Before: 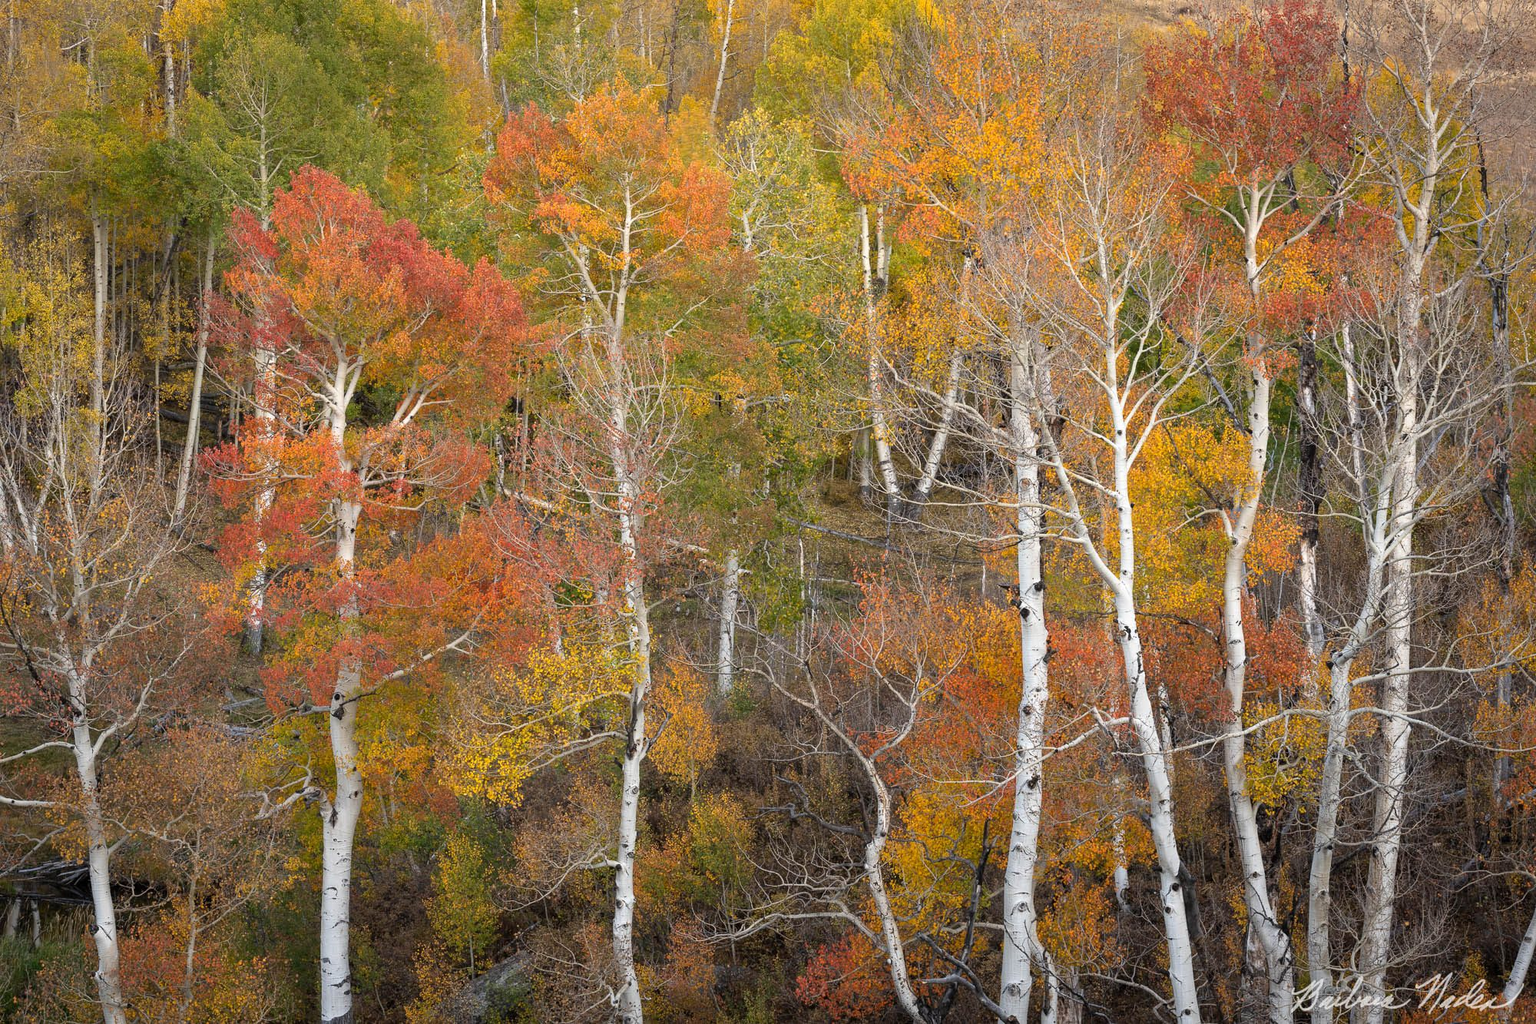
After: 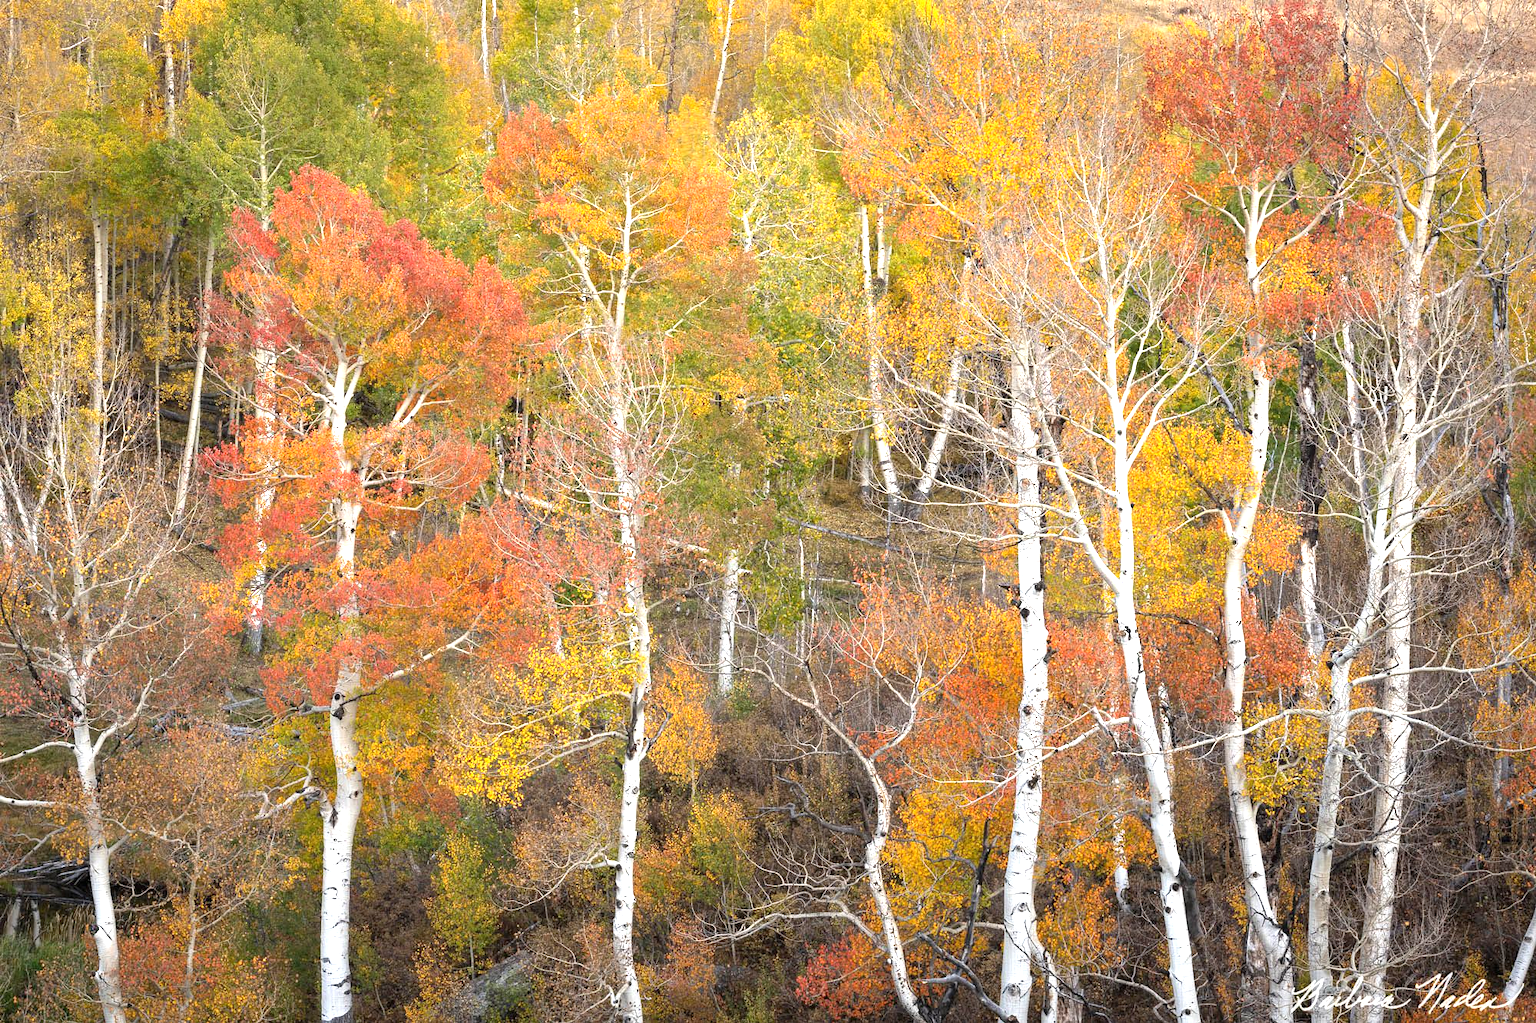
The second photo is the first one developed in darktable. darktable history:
exposure: black level correction 0, exposure 0.95 EV, compensate exposure bias true, compensate highlight preservation false
tone equalizer: on, module defaults
